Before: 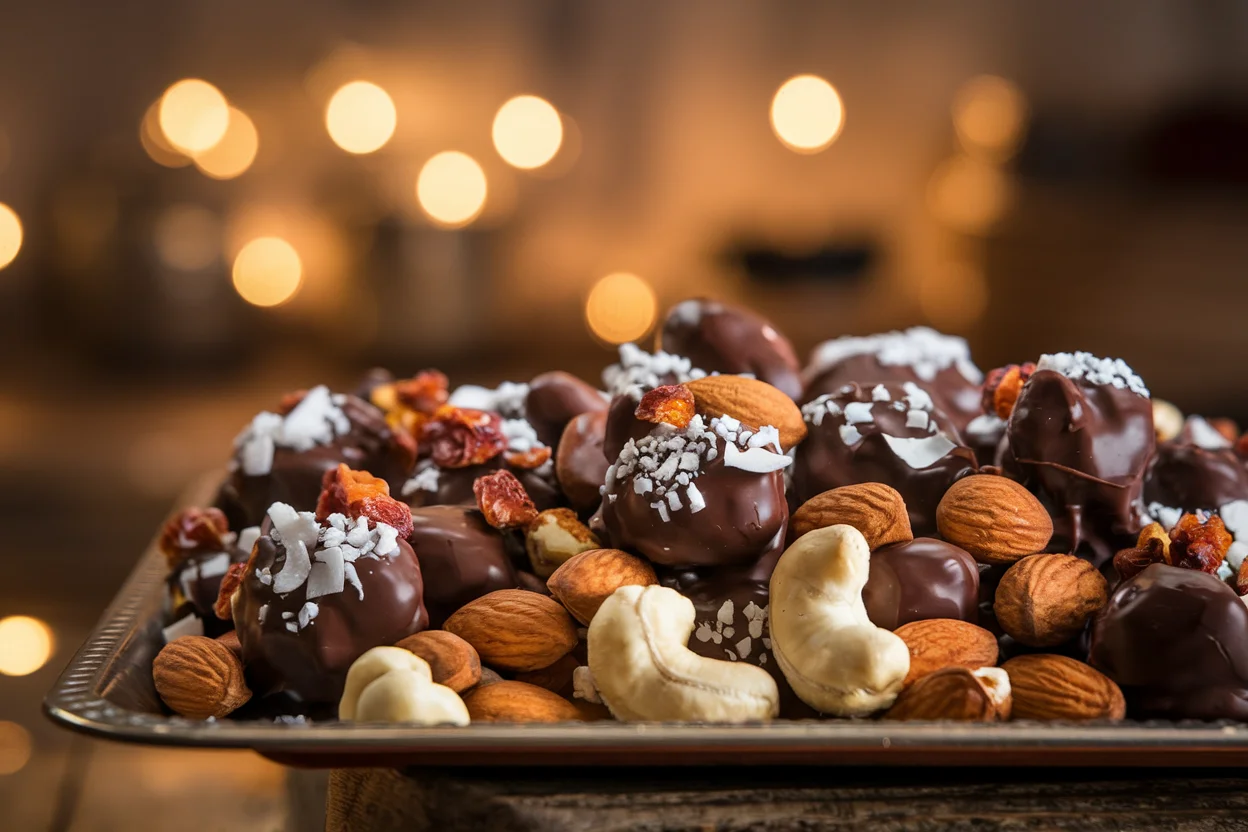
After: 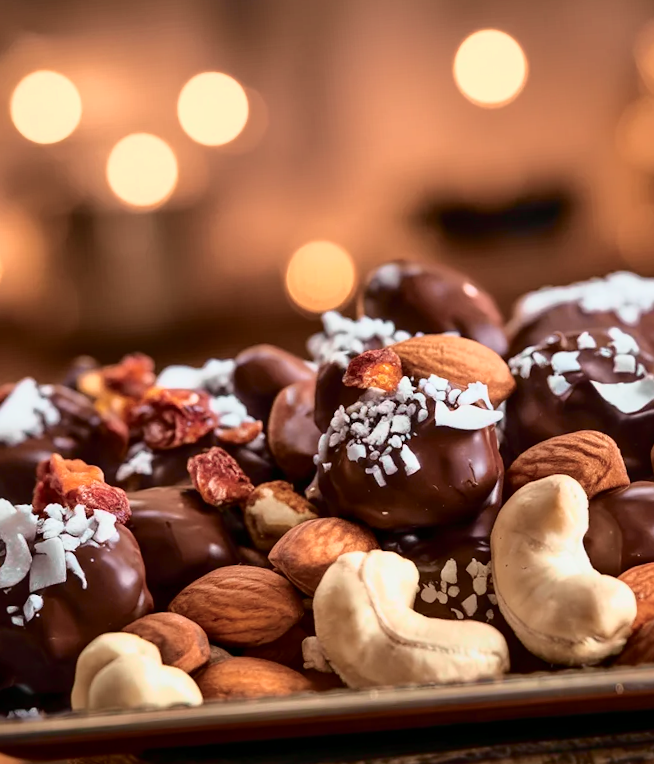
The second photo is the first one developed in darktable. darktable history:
tone curve: curves: ch0 [(0, 0) (0.105, 0.068) (0.195, 0.162) (0.283, 0.283) (0.384, 0.404) (0.485, 0.531) (0.638, 0.681) (0.795, 0.879) (1, 0.977)]; ch1 [(0, 0) (0.161, 0.092) (0.35, 0.33) (0.379, 0.401) (0.456, 0.469) (0.504, 0.501) (0.512, 0.523) (0.58, 0.597) (0.635, 0.646) (1, 1)]; ch2 [(0, 0) (0.371, 0.362) (0.437, 0.437) (0.5, 0.5) (0.53, 0.523) (0.56, 0.58) (0.622, 0.606) (1, 1)], color space Lab, independent channels, preserve colors none
crop: left 21.674%, right 22.086%
rotate and perspective: rotation -4.57°, crop left 0.054, crop right 0.944, crop top 0.087, crop bottom 0.914
